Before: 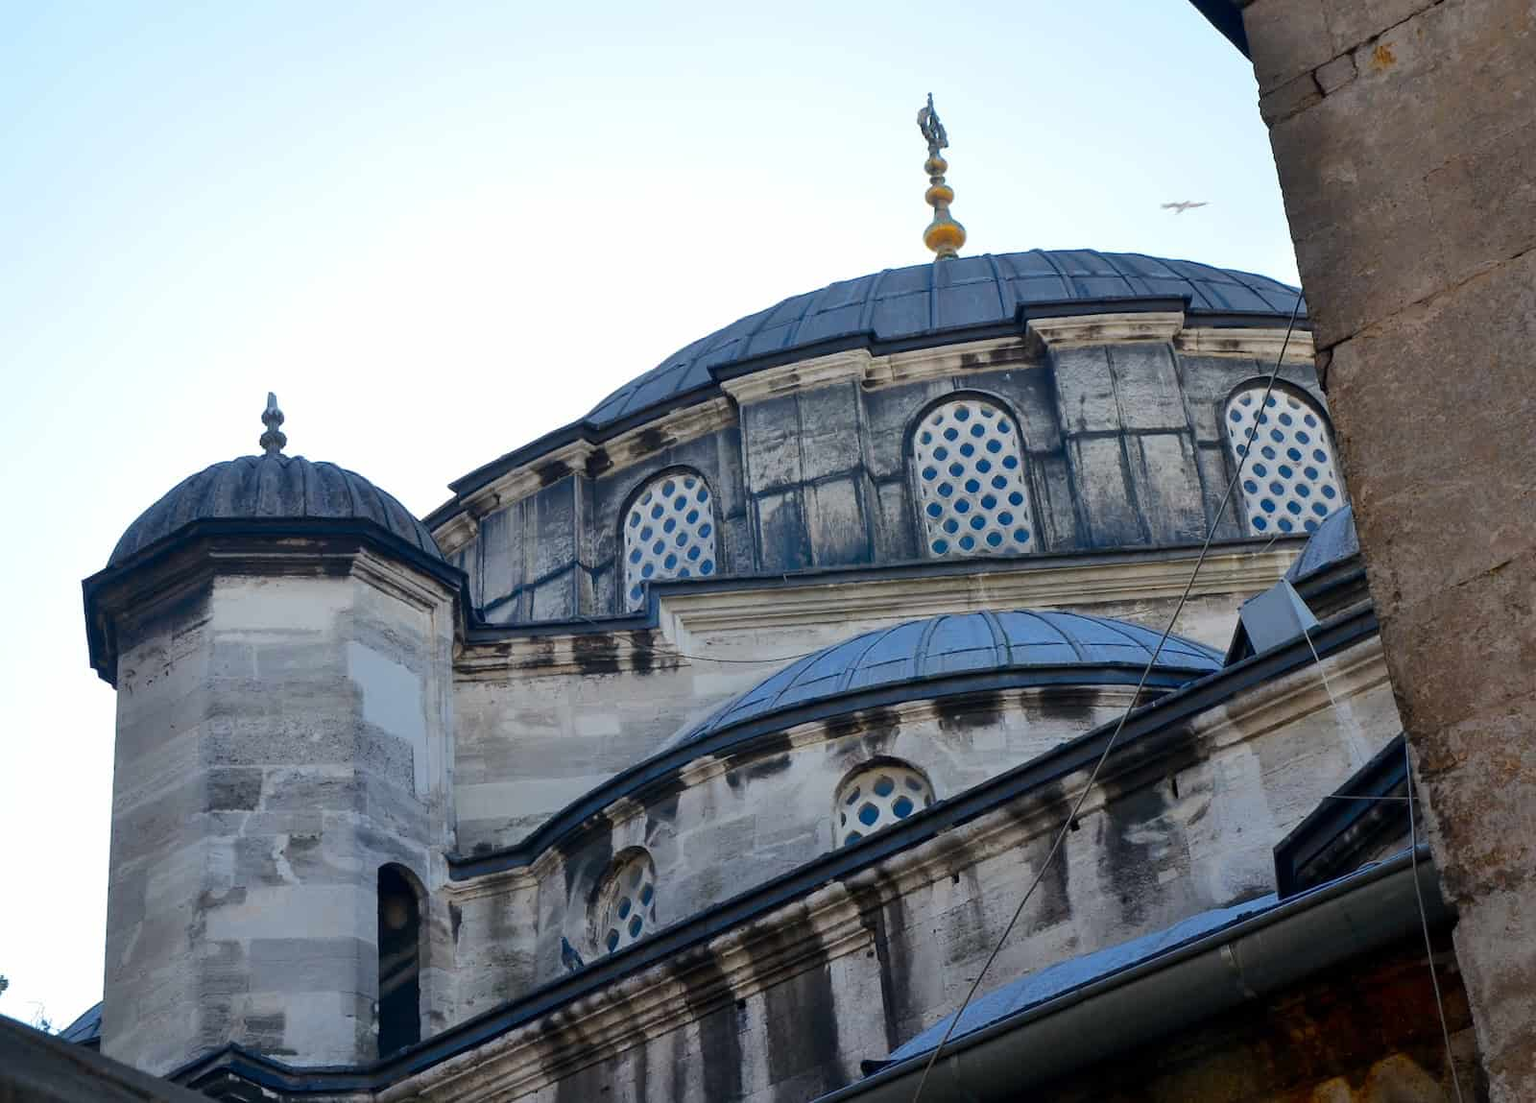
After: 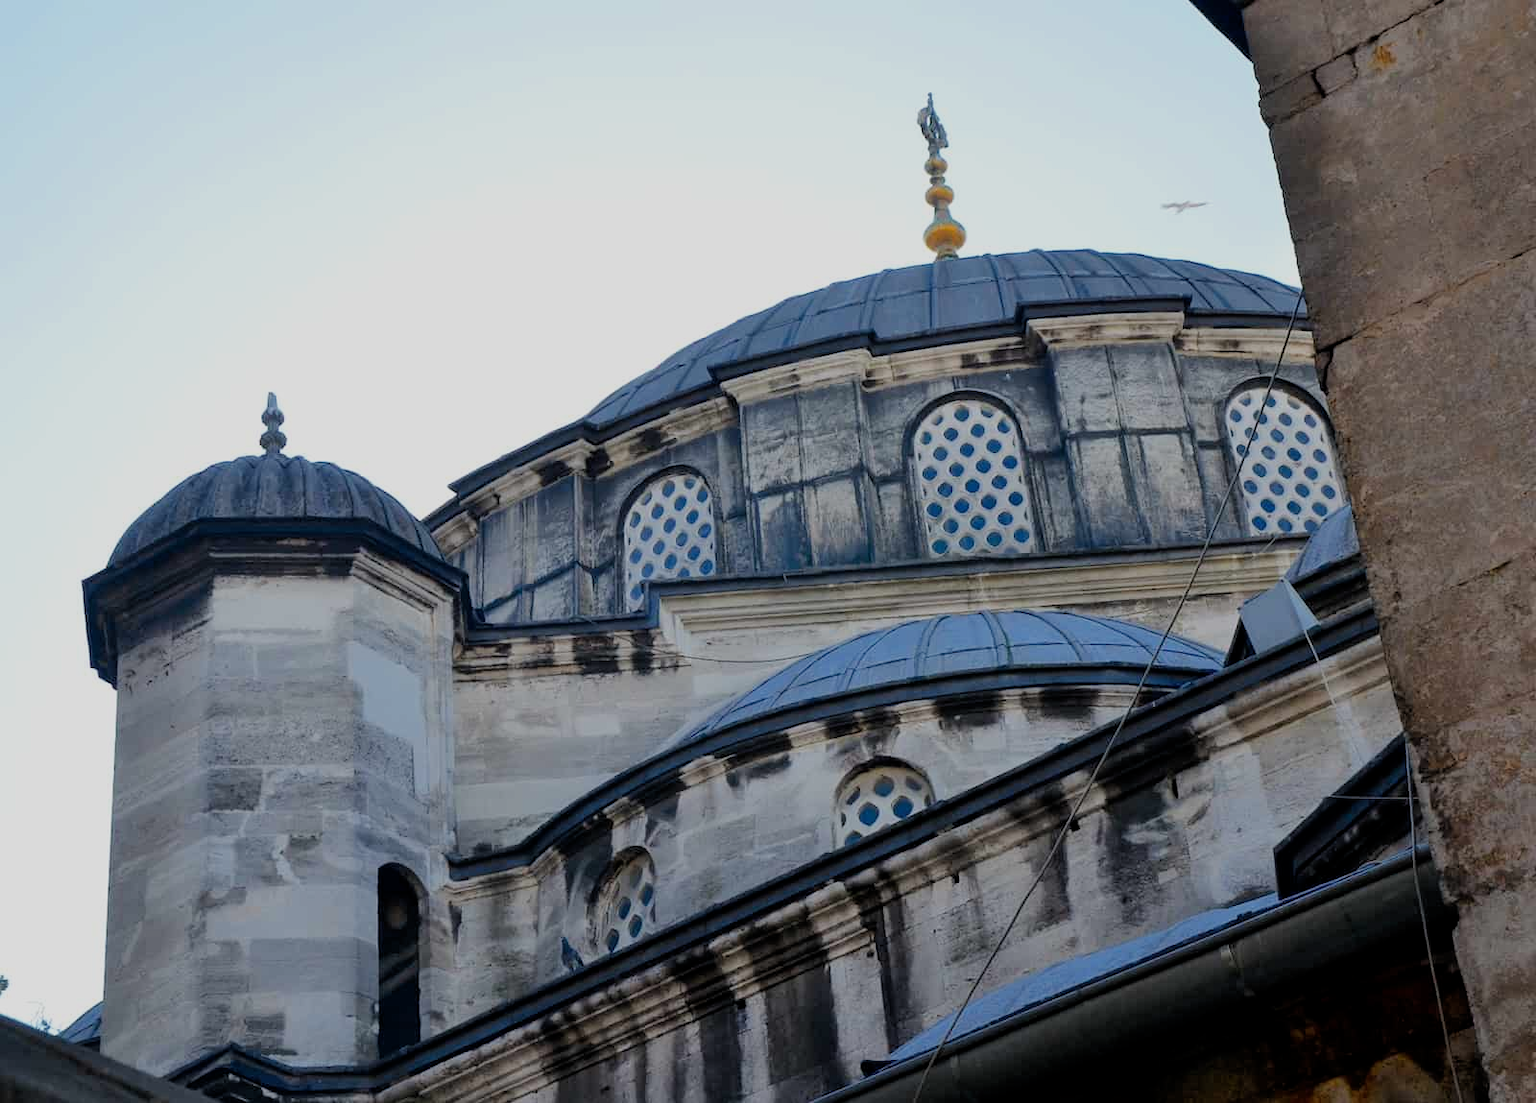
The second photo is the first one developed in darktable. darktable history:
filmic rgb: middle gray luminance 18.24%, black relative exposure -8.98 EV, white relative exposure 3.71 EV, threshold 2.98 EV, target black luminance 0%, hardness 4.87, latitude 67.63%, contrast 0.941, highlights saturation mix 20.04%, shadows ↔ highlights balance 21.29%, enable highlight reconstruction true
